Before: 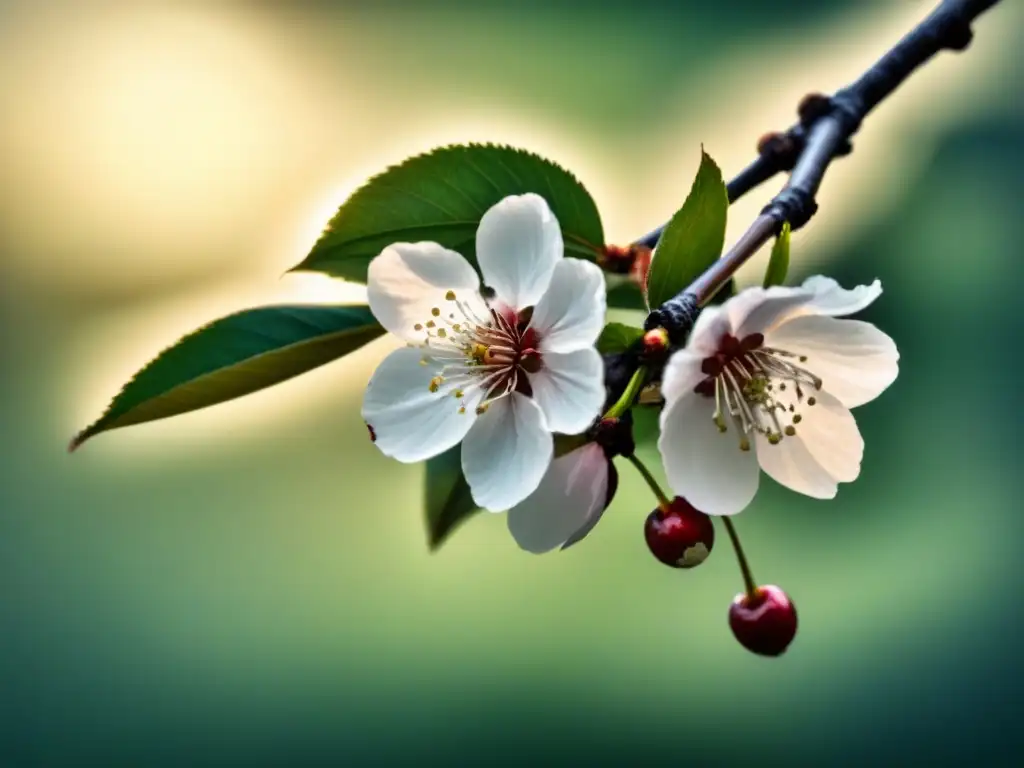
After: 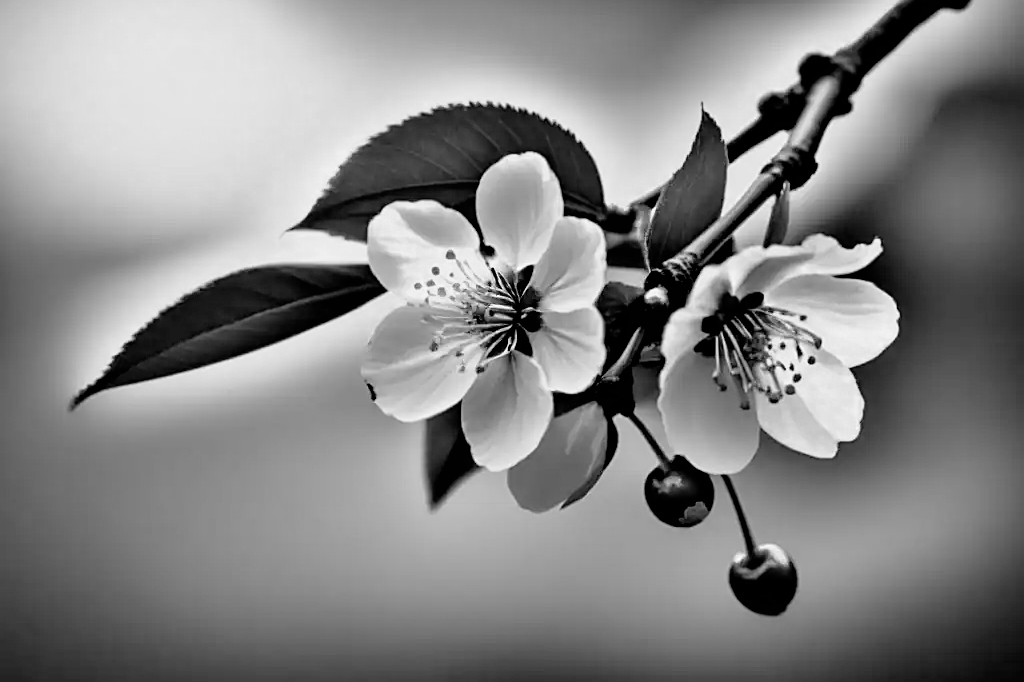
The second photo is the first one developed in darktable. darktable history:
filmic rgb: black relative exposure -3.95 EV, white relative exposure 3.14 EV, hardness 2.87, color science v6 (2022)
crop and rotate: top 5.445%, bottom 5.693%
color zones: curves: ch0 [(0.004, 0.588) (0.116, 0.636) (0.259, 0.476) (0.423, 0.464) (0.75, 0.5)]; ch1 [(0, 0) (0.143, 0) (0.286, 0) (0.429, 0) (0.571, 0) (0.714, 0) (0.857, 0)]
velvia: on, module defaults
sharpen: on, module defaults
